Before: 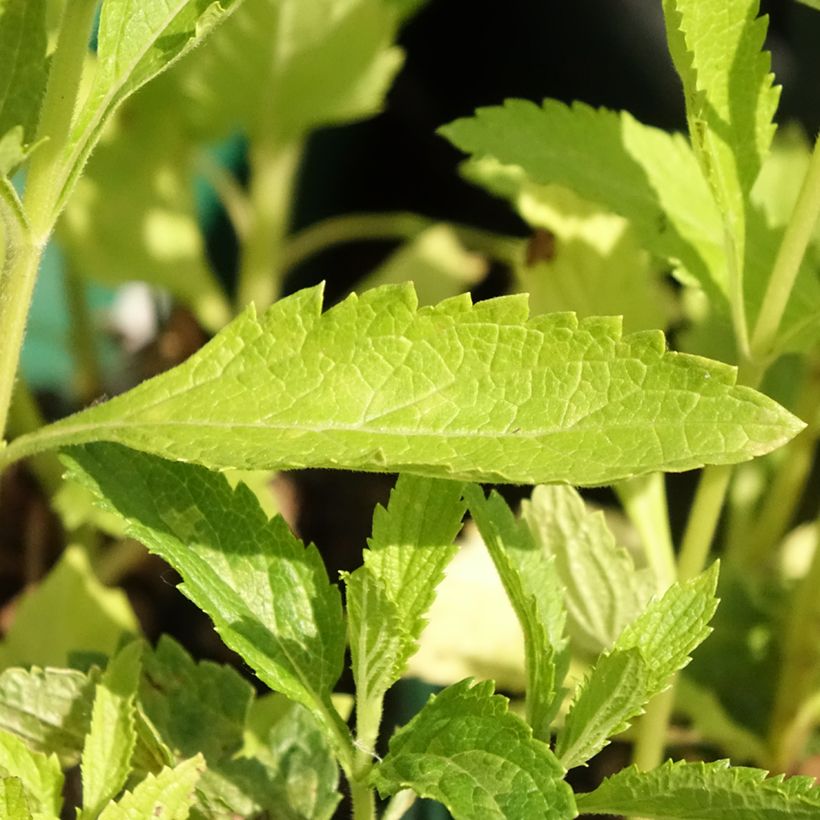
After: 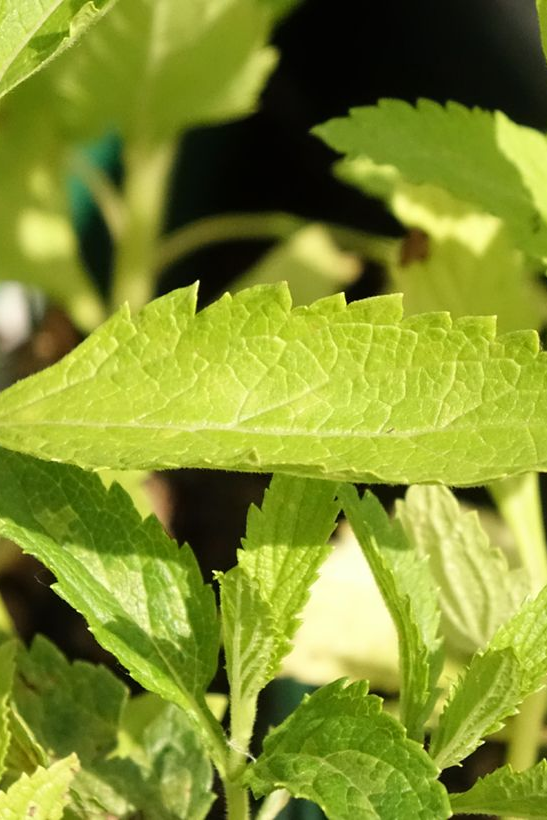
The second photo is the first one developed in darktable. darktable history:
crop: left 15.392%, right 17.816%
